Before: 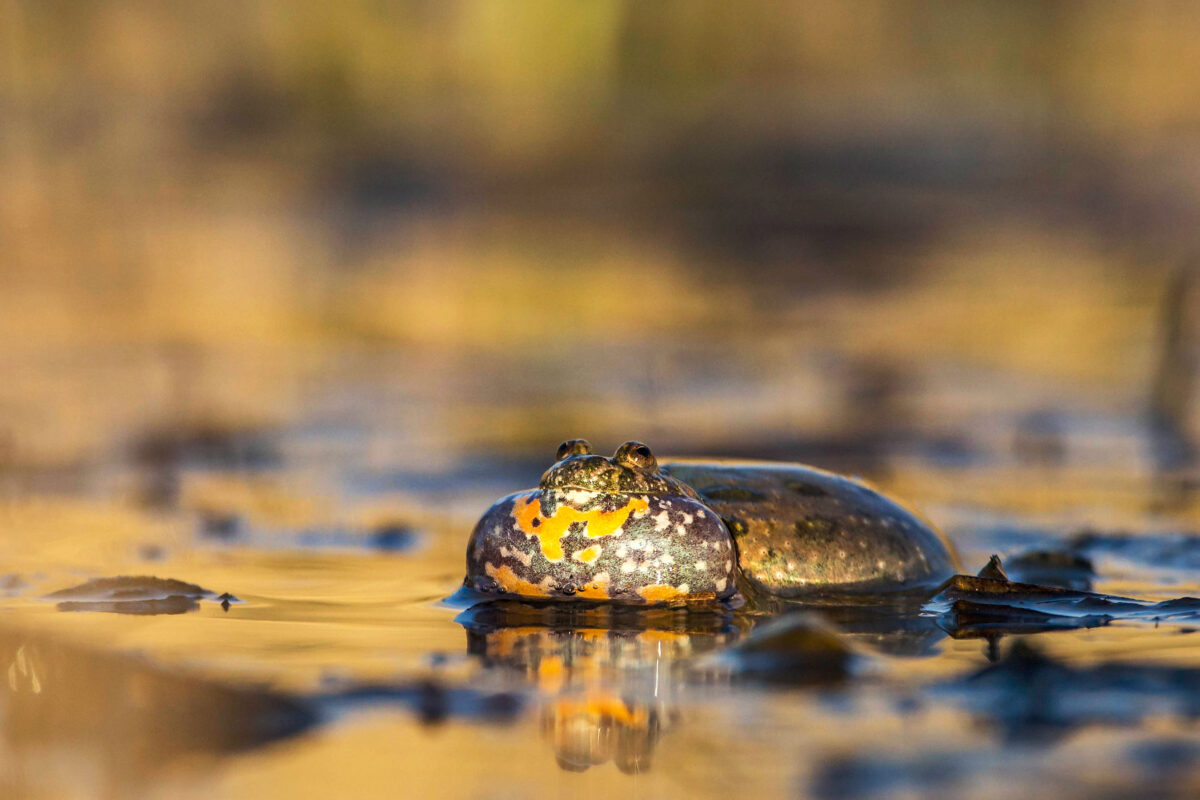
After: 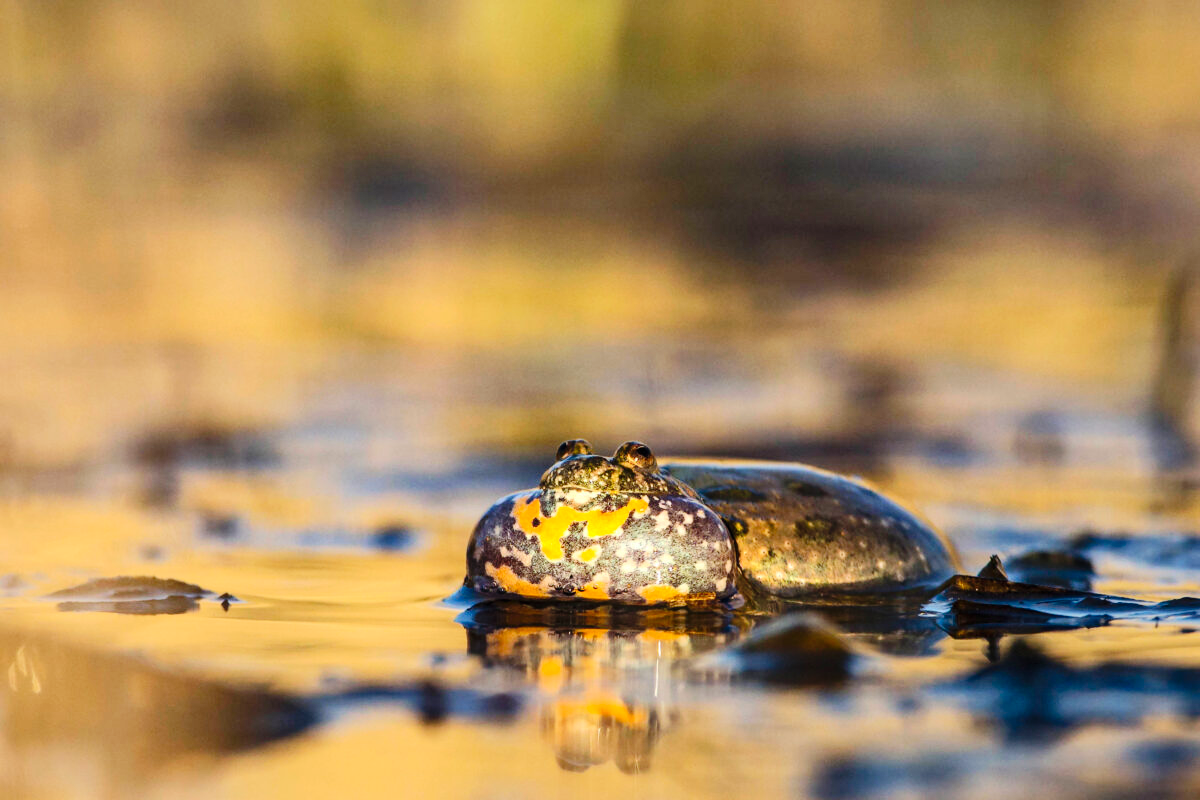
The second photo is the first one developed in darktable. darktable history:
tone curve: curves: ch0 [(0, 0) (0.003, 0.005) (0.011, 0.006) (0.025, 0.013) (0.044, 0.027) (0.069, 0.042) (0.1, 0.06) (0.136, 0.085) (0.177, 0.118) (0.224, 0.171) (0.277, 0.239) (0.335, 0.314) (0.399, 0.394) (0.468, 0.473) (0.543, 0.552) (0.623, 0.64) (0.709, 0.718) (0.801, 0.801) (0.898, 0.882) (1, 1)], preserve colors none
contrast brightness saturation: contrast 0.2, brightness 0.15, saturation 0.14
